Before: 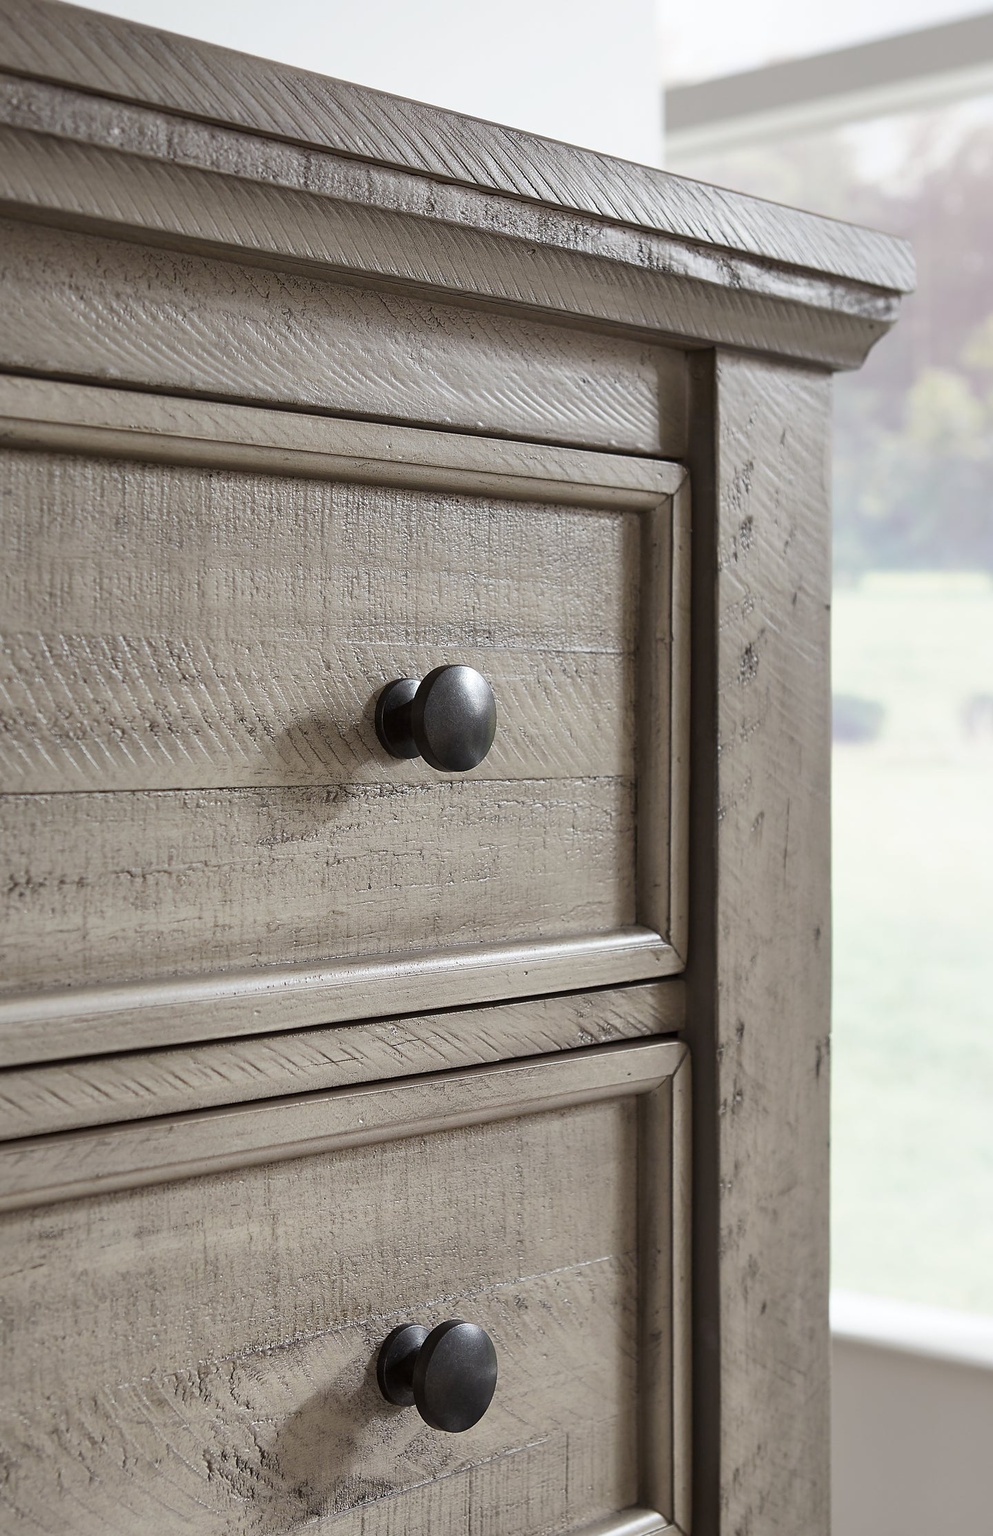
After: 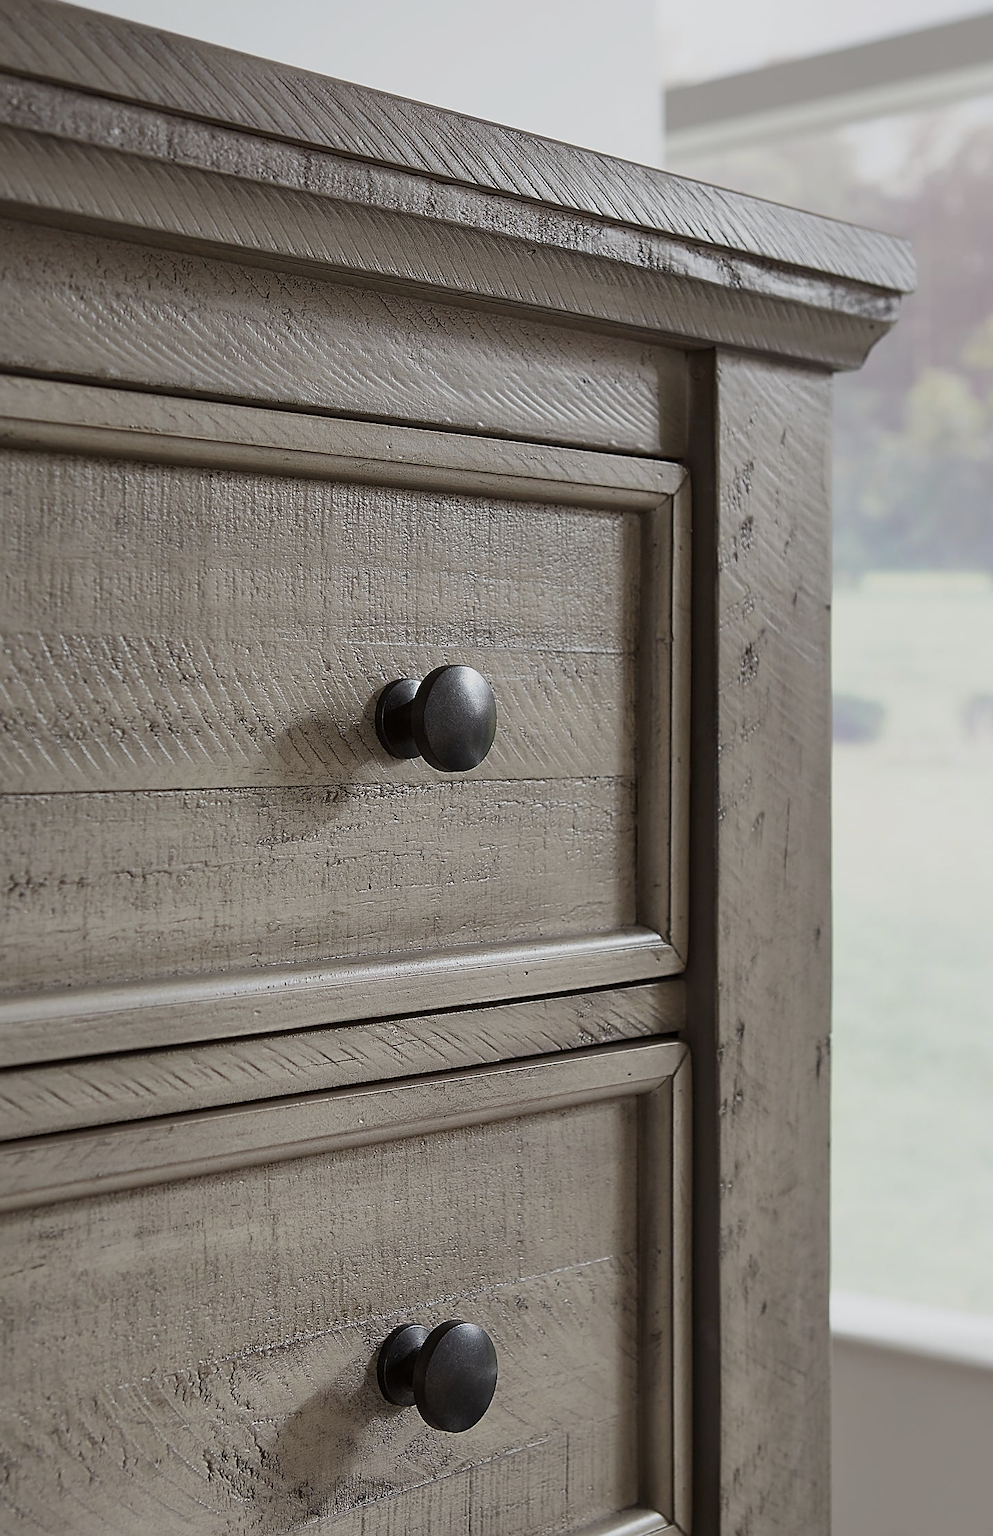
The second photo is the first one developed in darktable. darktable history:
sharpen: on, module defaults
exposure: exposure -0.462 EV, compensate highlight preservation false
